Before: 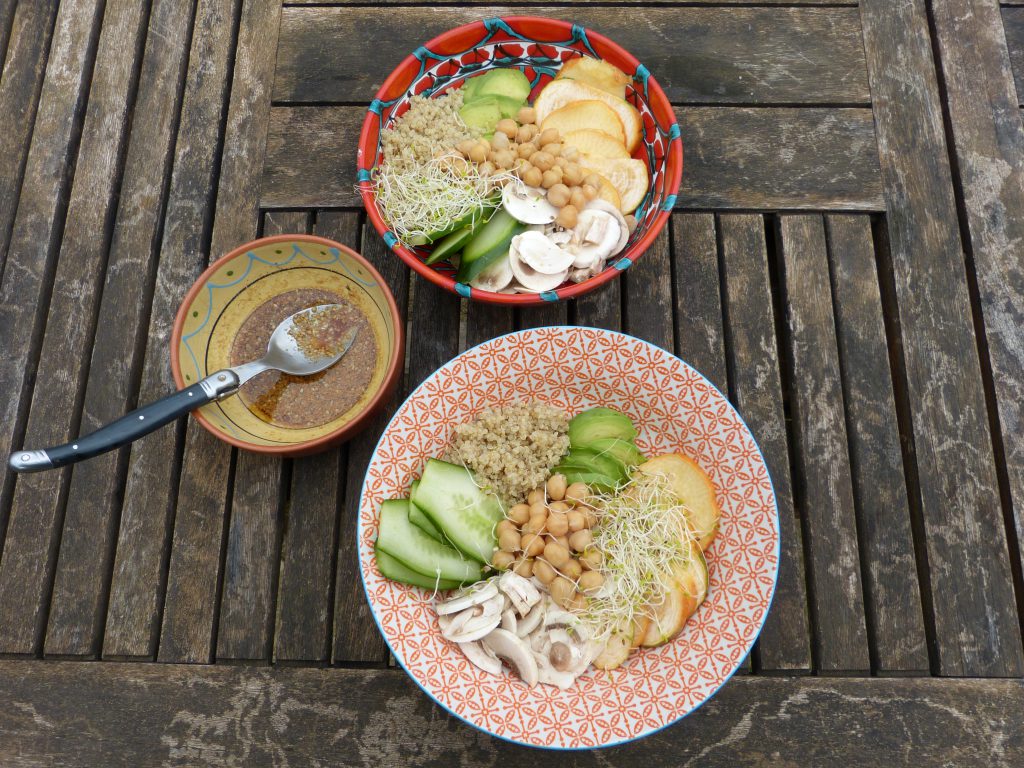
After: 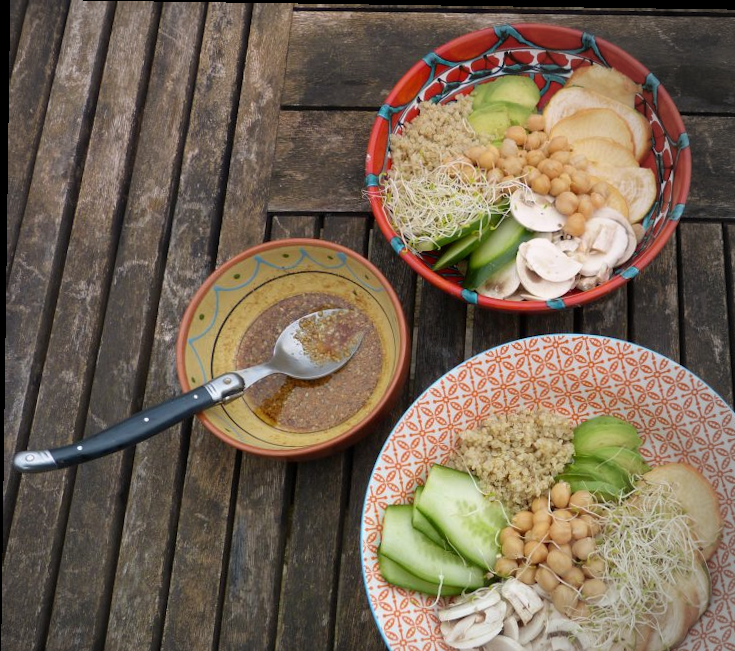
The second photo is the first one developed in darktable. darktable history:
crop: right 28.885%, bottom 16.626%
graduated density: density 0.38 EV, hardness 21%, rotation -6.11°, saturation 32%
rotate and perspective: rotation 0.8°, automatic cropping off
vignetting: center (-0.15, 0.013)
